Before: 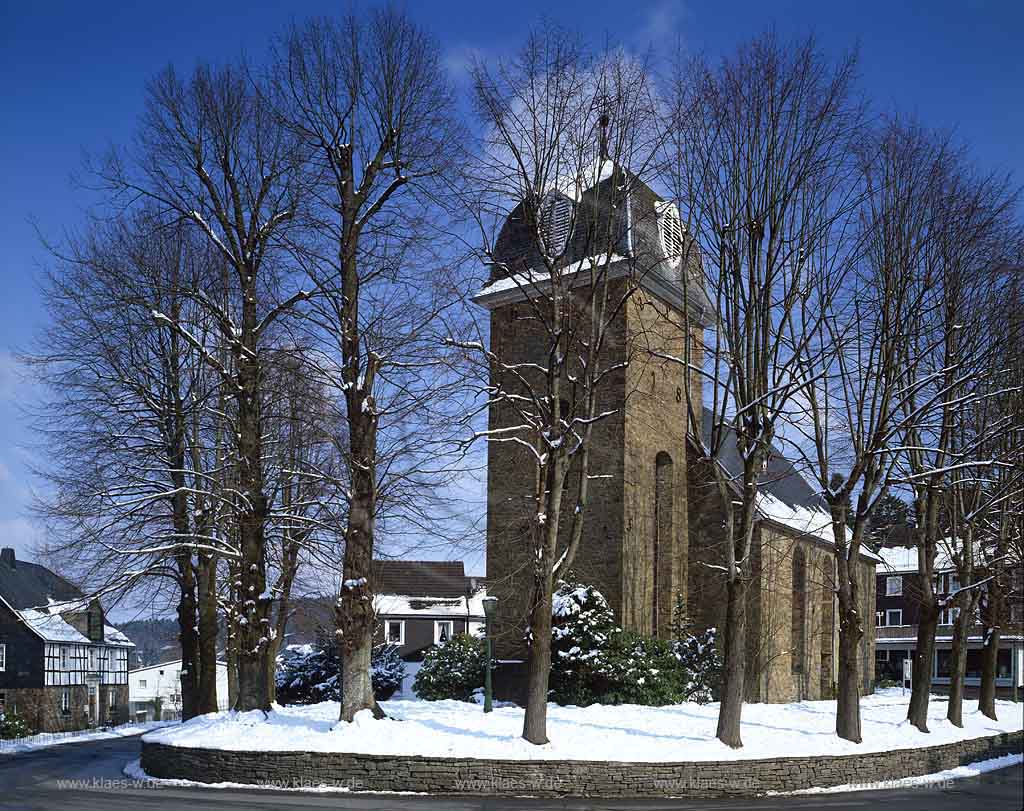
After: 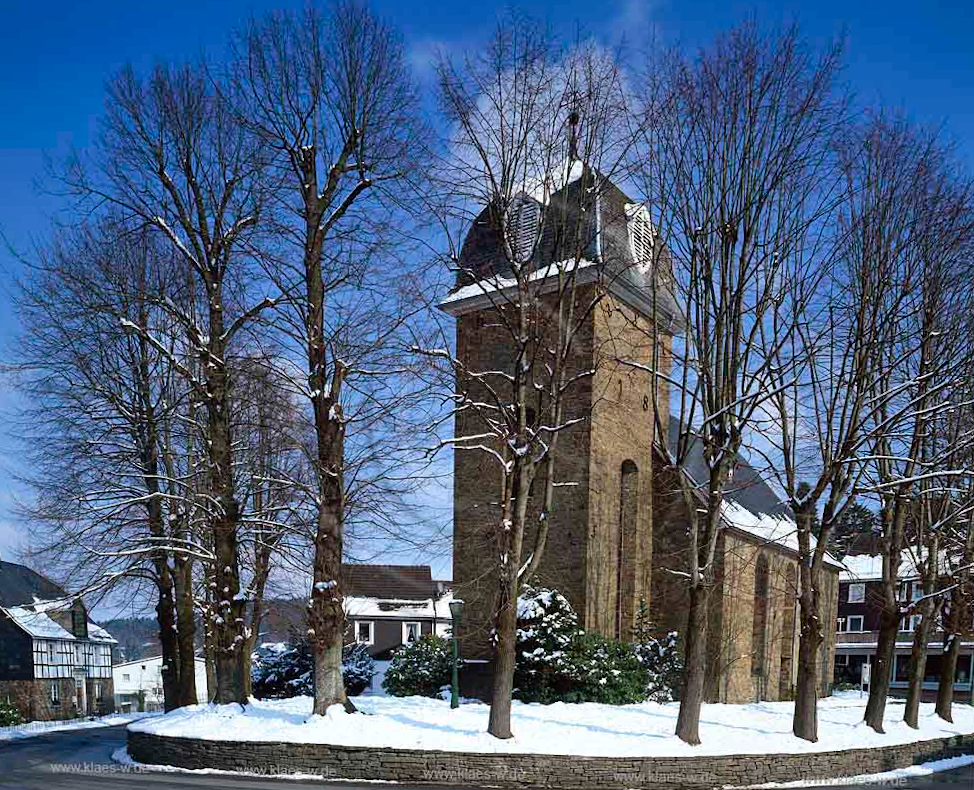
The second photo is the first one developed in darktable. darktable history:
rotate and perspective: rotation 0.074°, lens shift (vertical) 0.096, lens shift (horizontal) -0.041, crop left 0.043, crop right 0.952, crop top 0.024, crop bottom 0.979
shadows and highlights: soften with gaussian
